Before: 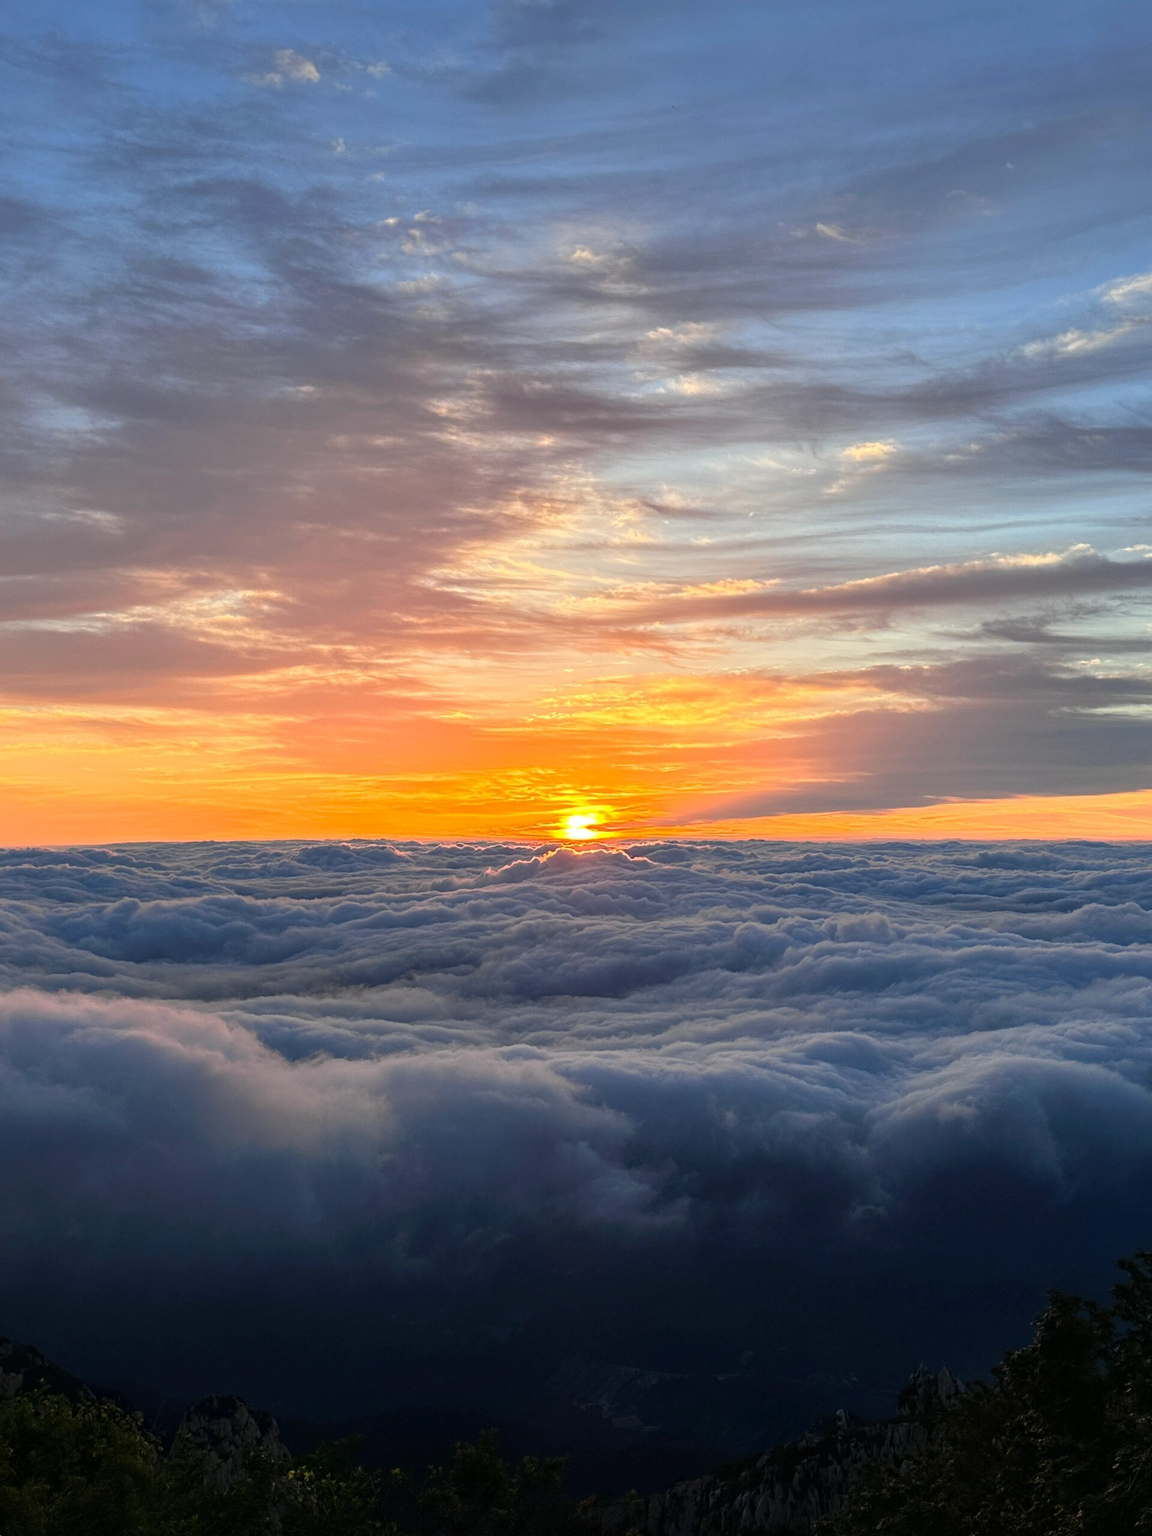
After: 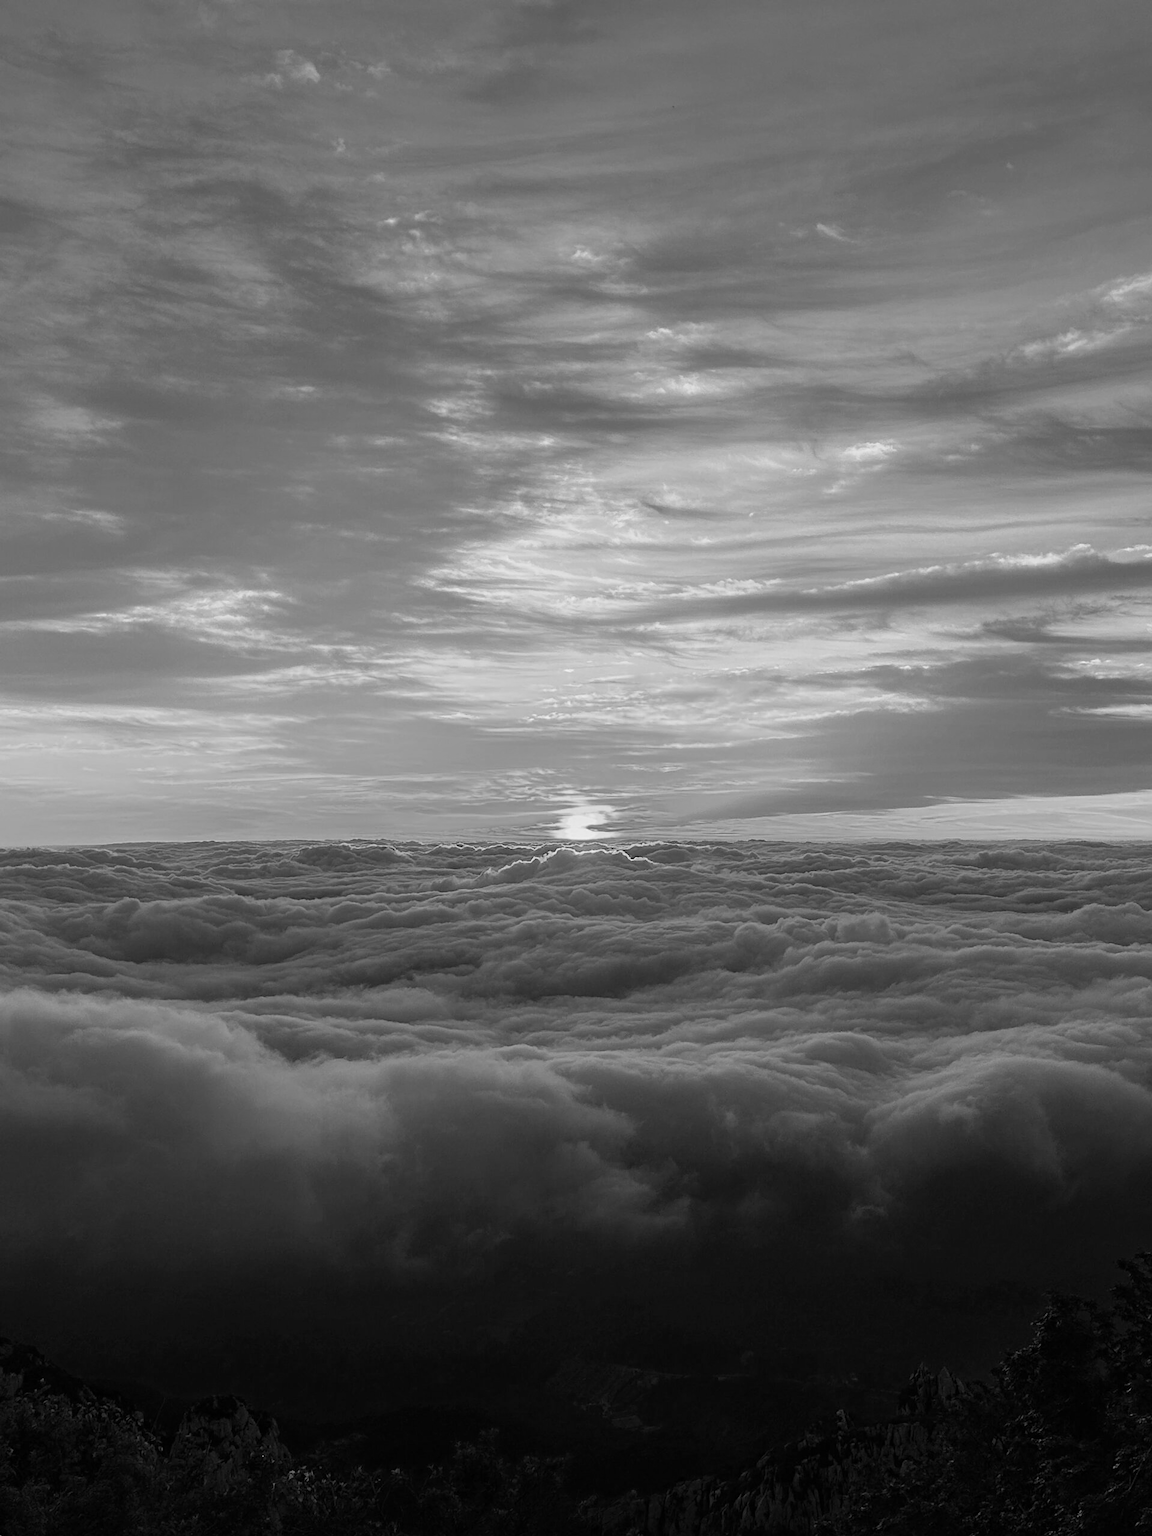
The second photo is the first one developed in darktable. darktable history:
monochrome: on, module defaults
color balance rgb: perceptual saturation grading › global saturation 40%, global vibrance 15%
sharpen: radius 0.969, amount 0.604
white balance: red 0.766, blue 1.537
